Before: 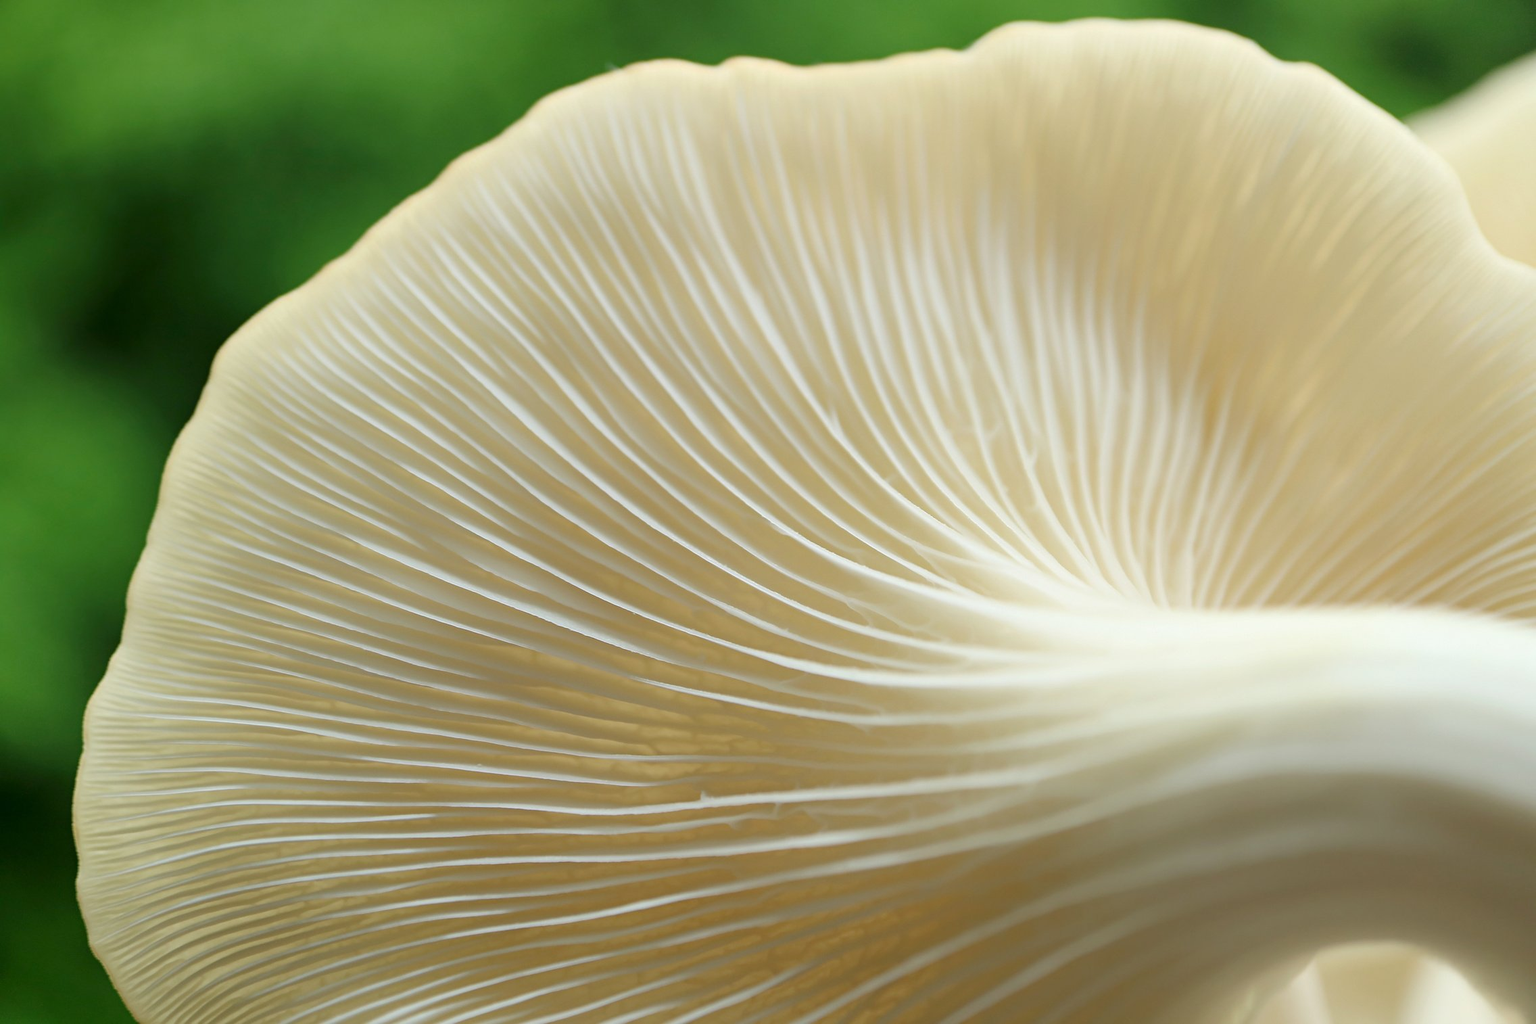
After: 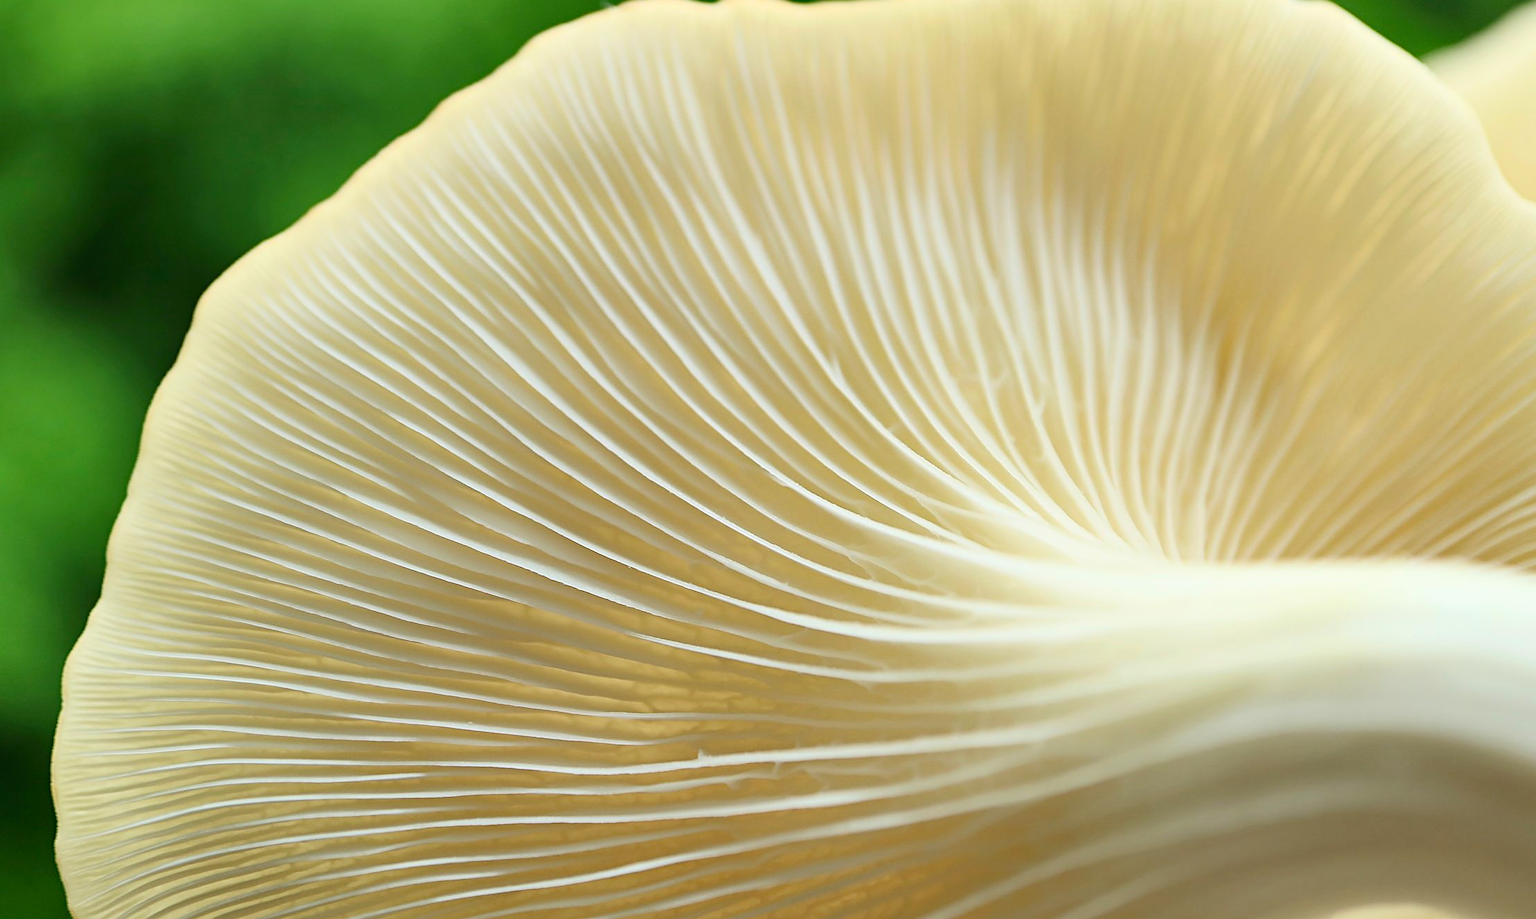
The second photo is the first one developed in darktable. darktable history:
shadows and highlights: radius 133.83, soften with gaussian
sharpen: on, module defaults
crop: left 1.507%, top 6.147%, right 1.379%, bottom 6.637%
contrast brightness saturation: contrast 0.2, brightness 0.16, saturation 0.22
